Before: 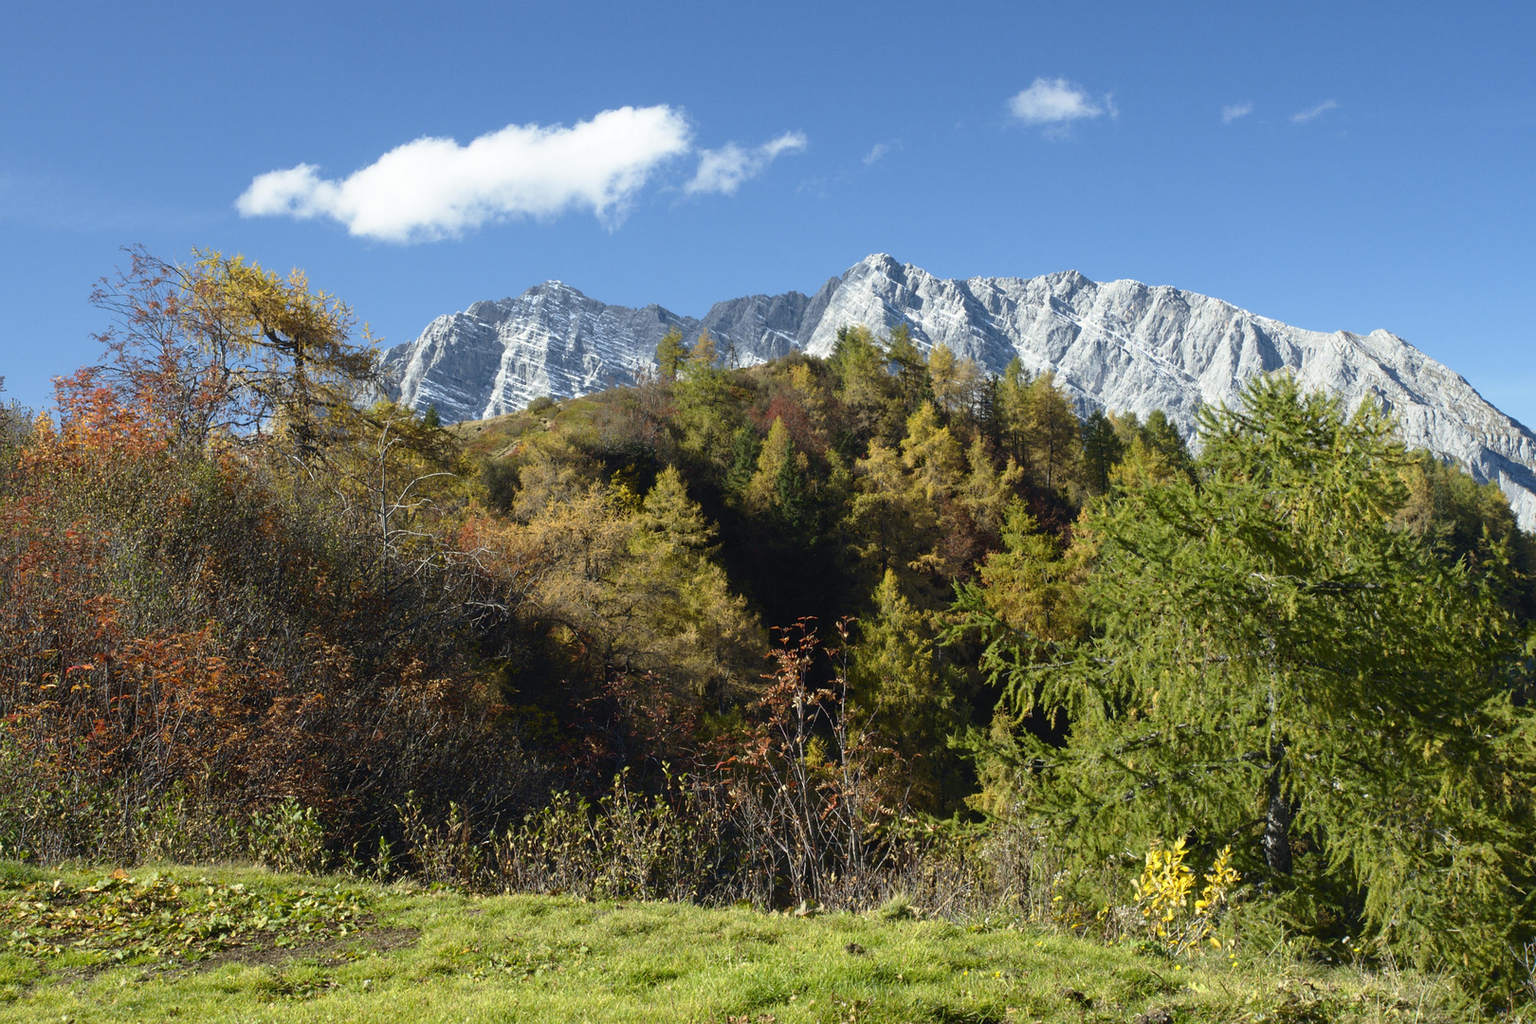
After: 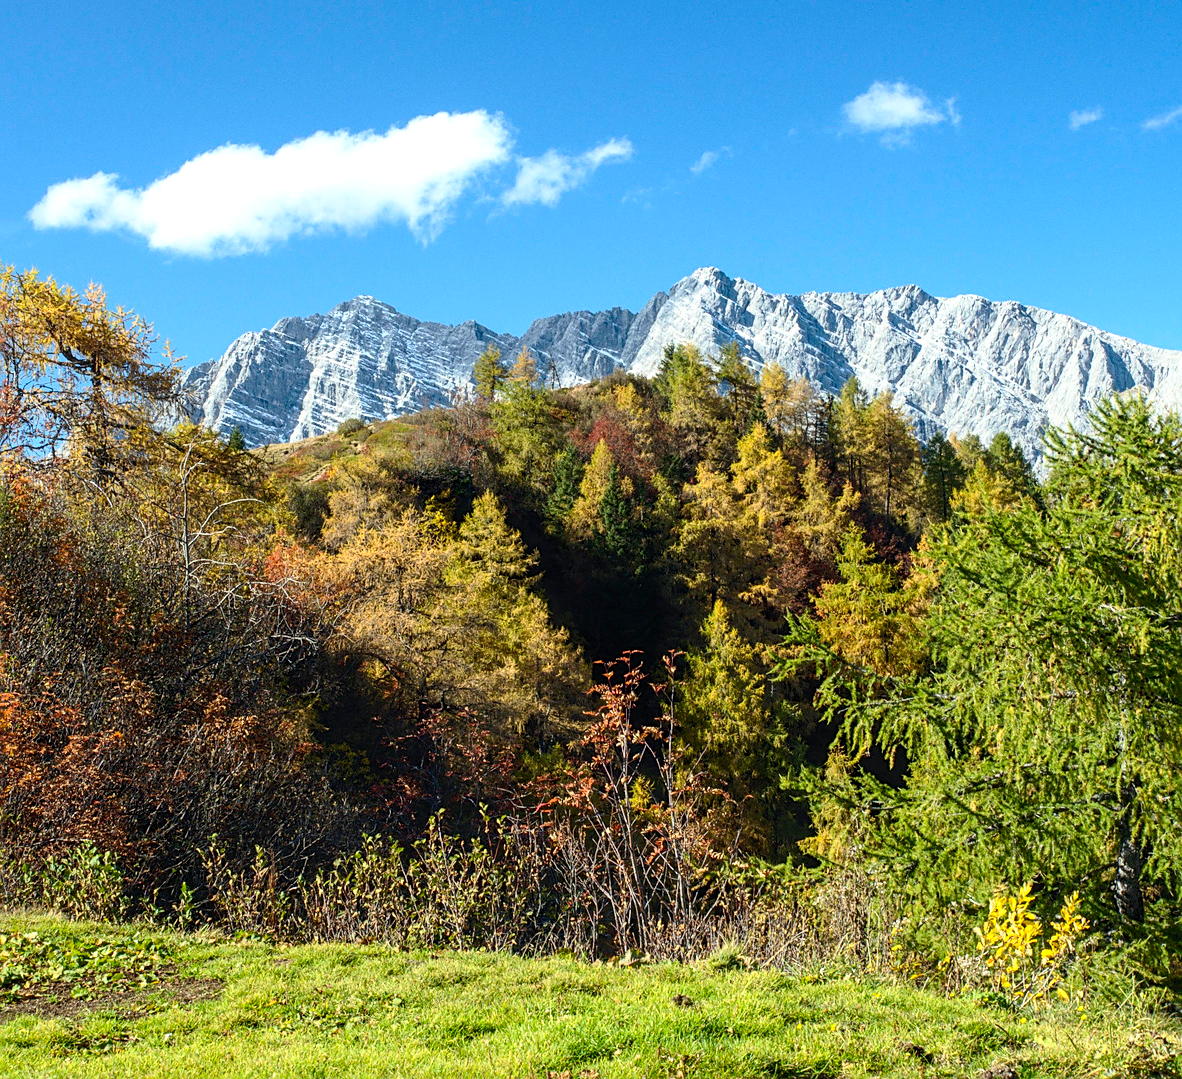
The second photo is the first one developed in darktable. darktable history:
crop: left 13.549%, right 13.428%
sharpen: amount 0.492
local contrast: on, module defaults
contrast brightness saturation: contrast 0.201, brightness 0.166, saturation 0.225
